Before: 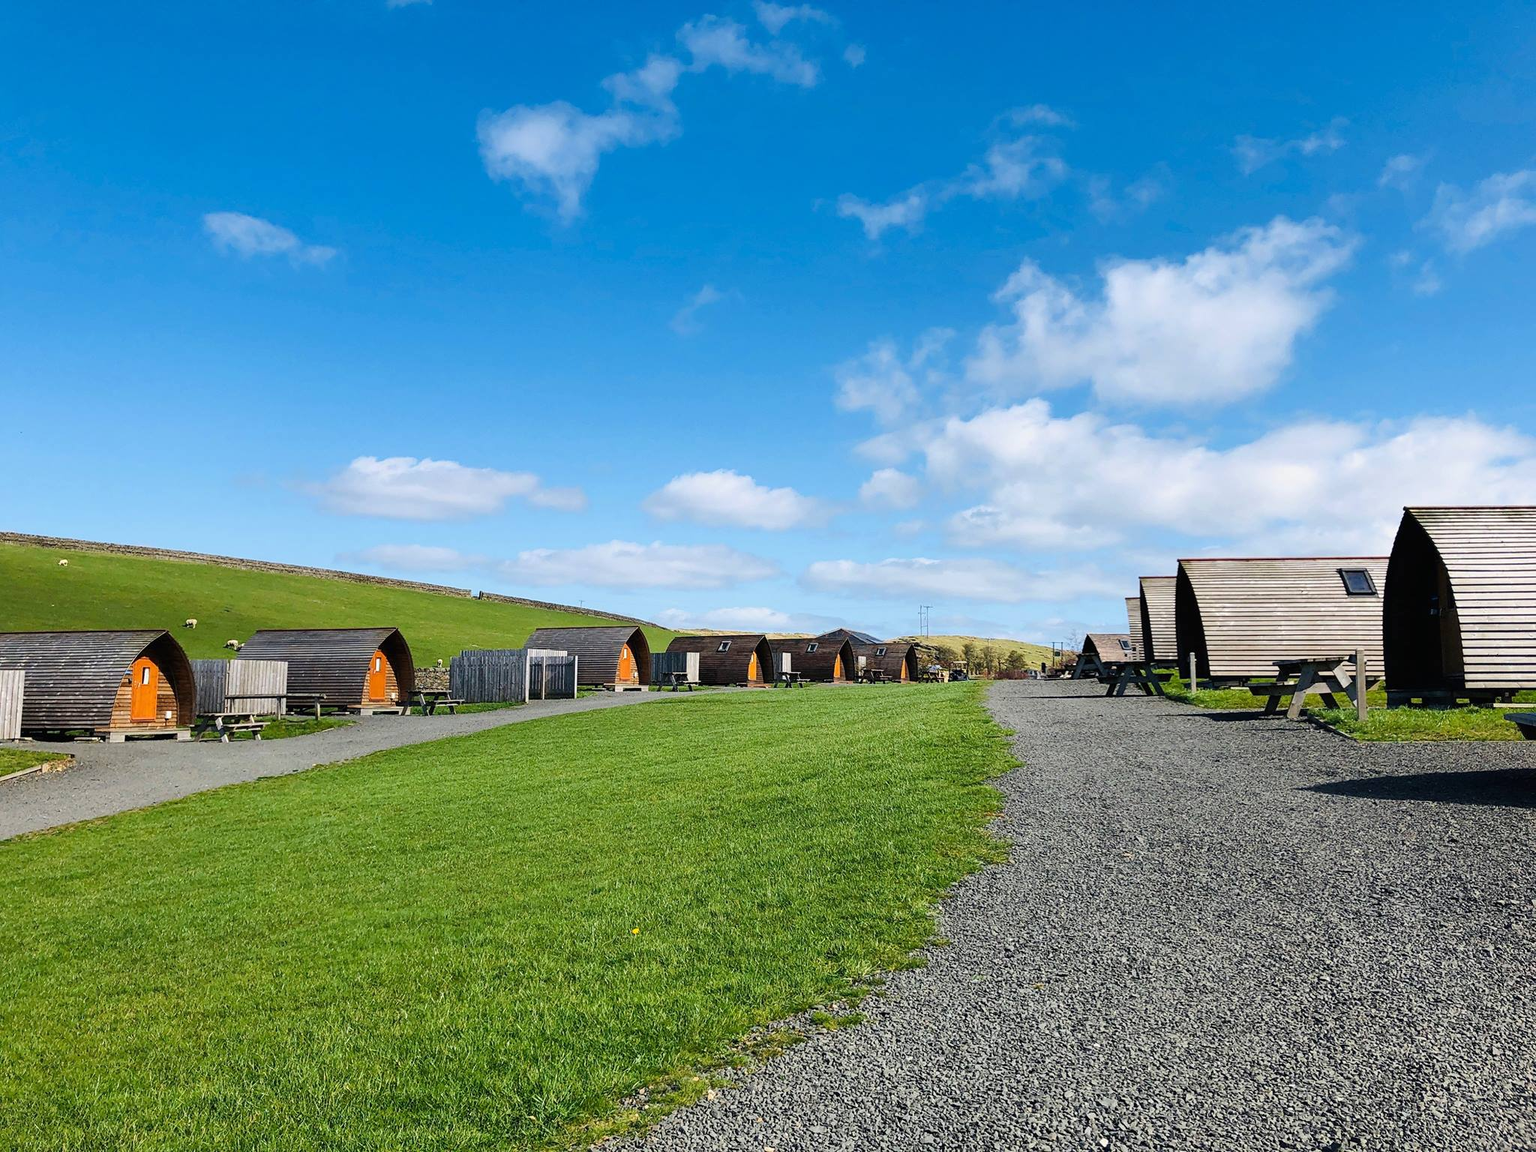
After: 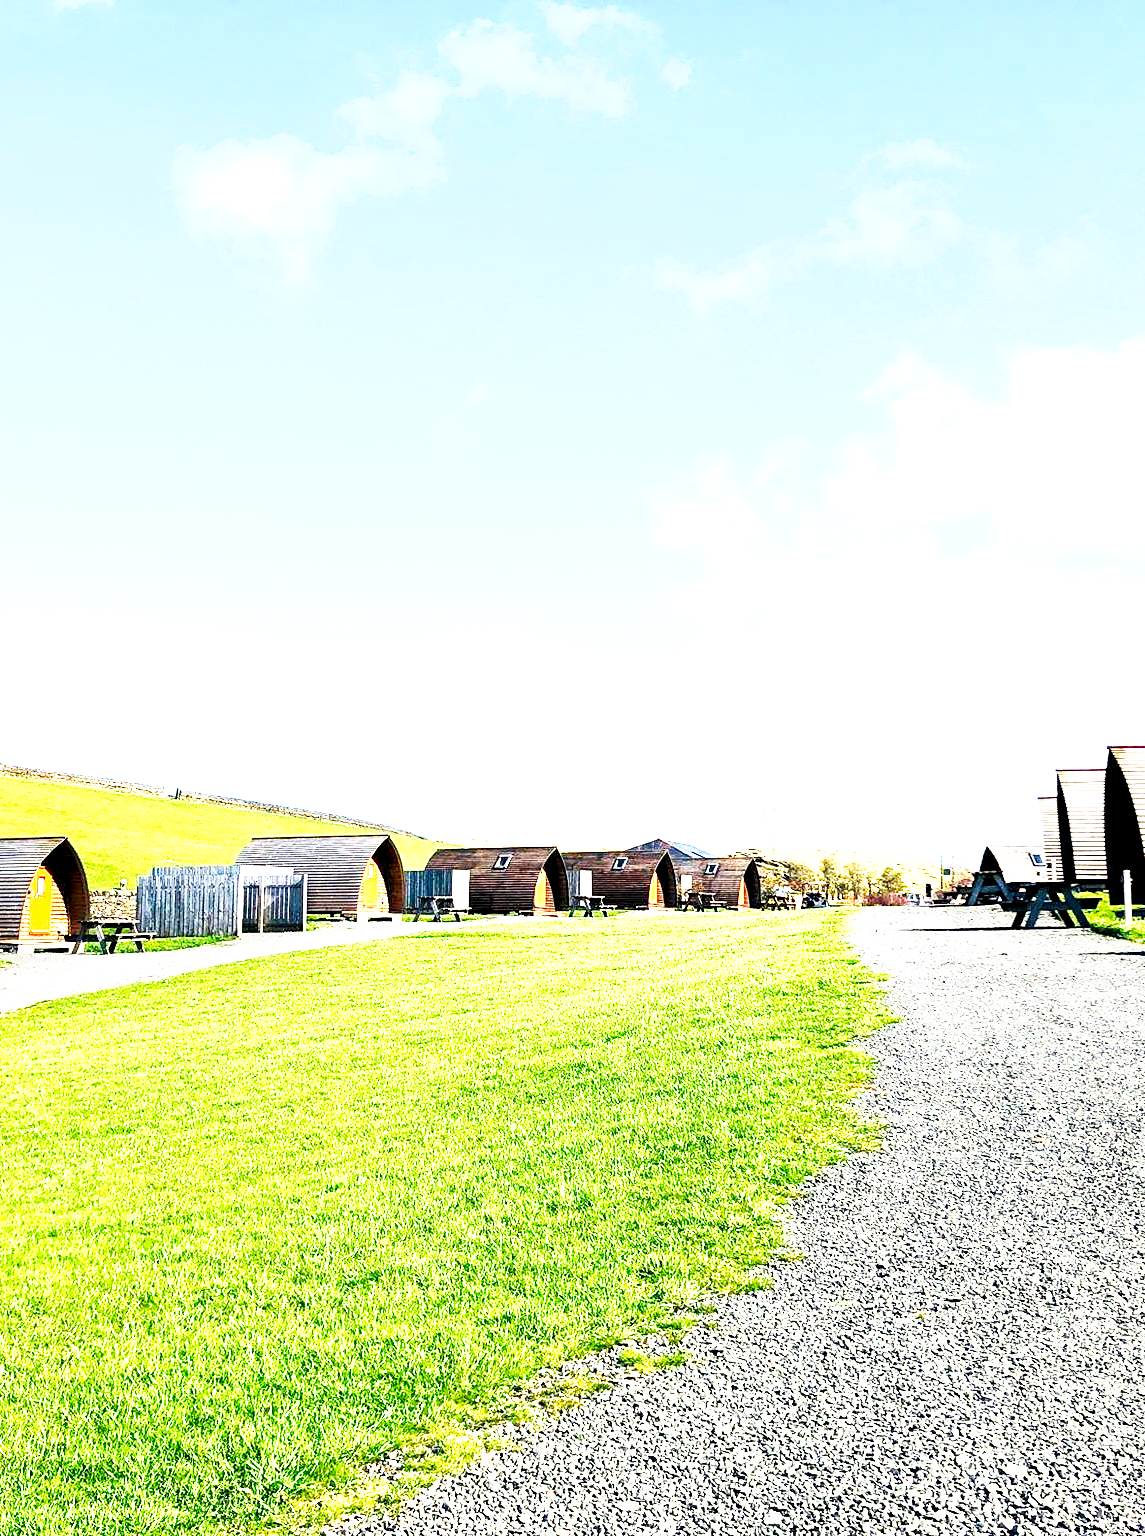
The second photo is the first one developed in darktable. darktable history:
exposure: black level correction 0.005, exposure 2.086 EV, compensate highlight preservation false
tone equalizer: edges refinement/feathering 500, mask exposure compensation -1.57 EV, preserve details no
tone curve: curves: ch0 [(0, 0) (0.187, 0.12) (0.384, 0.363) (0.618, 0.698) (0.754, 0.857) (0.875, 0.956) (1, 0.987)]; ch1 [(0, 0) (0.402, 0.36) (0.476, 0.466) (0.501, 0.501) (0.518, 0.514) (0.564, 0.608) (0.614, 0.664) (0.692, 0.744) (1, 1)]; ch2 [(0, 0) (0.435, 0.412) (0.483, 0.481) (0.503, 0.503) (0.522, 0.535) (0.563, 0.601) (0.627, 0.699) (0.699, 0.753) (0.997, 0.858)], preserve colors none
crop and rotate: left 22.656%, right 21.388%
